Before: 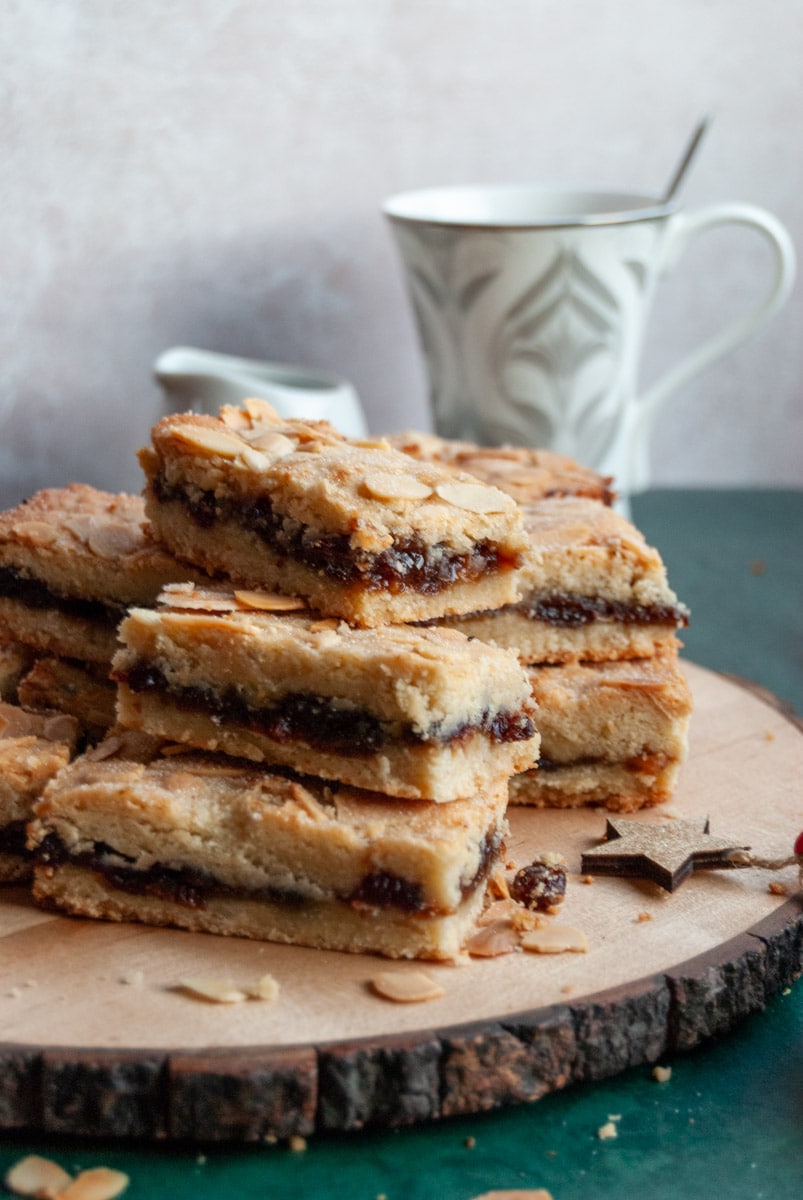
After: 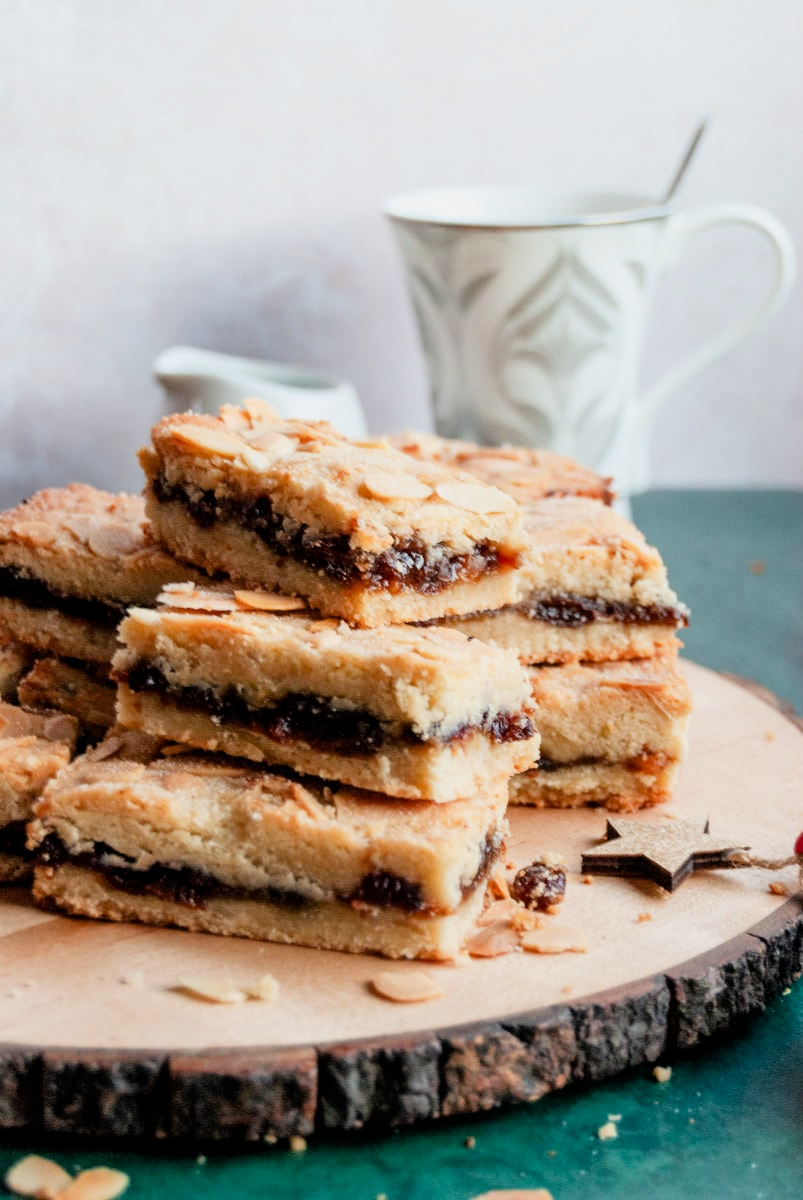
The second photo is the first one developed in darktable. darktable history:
filmic rgb: black relative exposure -7.65 EV, white relative exposure 4.56 EV, hardness 3.61, contrast 1.05
exposure: black level correction 0.001, exposure 1 EV, compensate highlight preservation false
